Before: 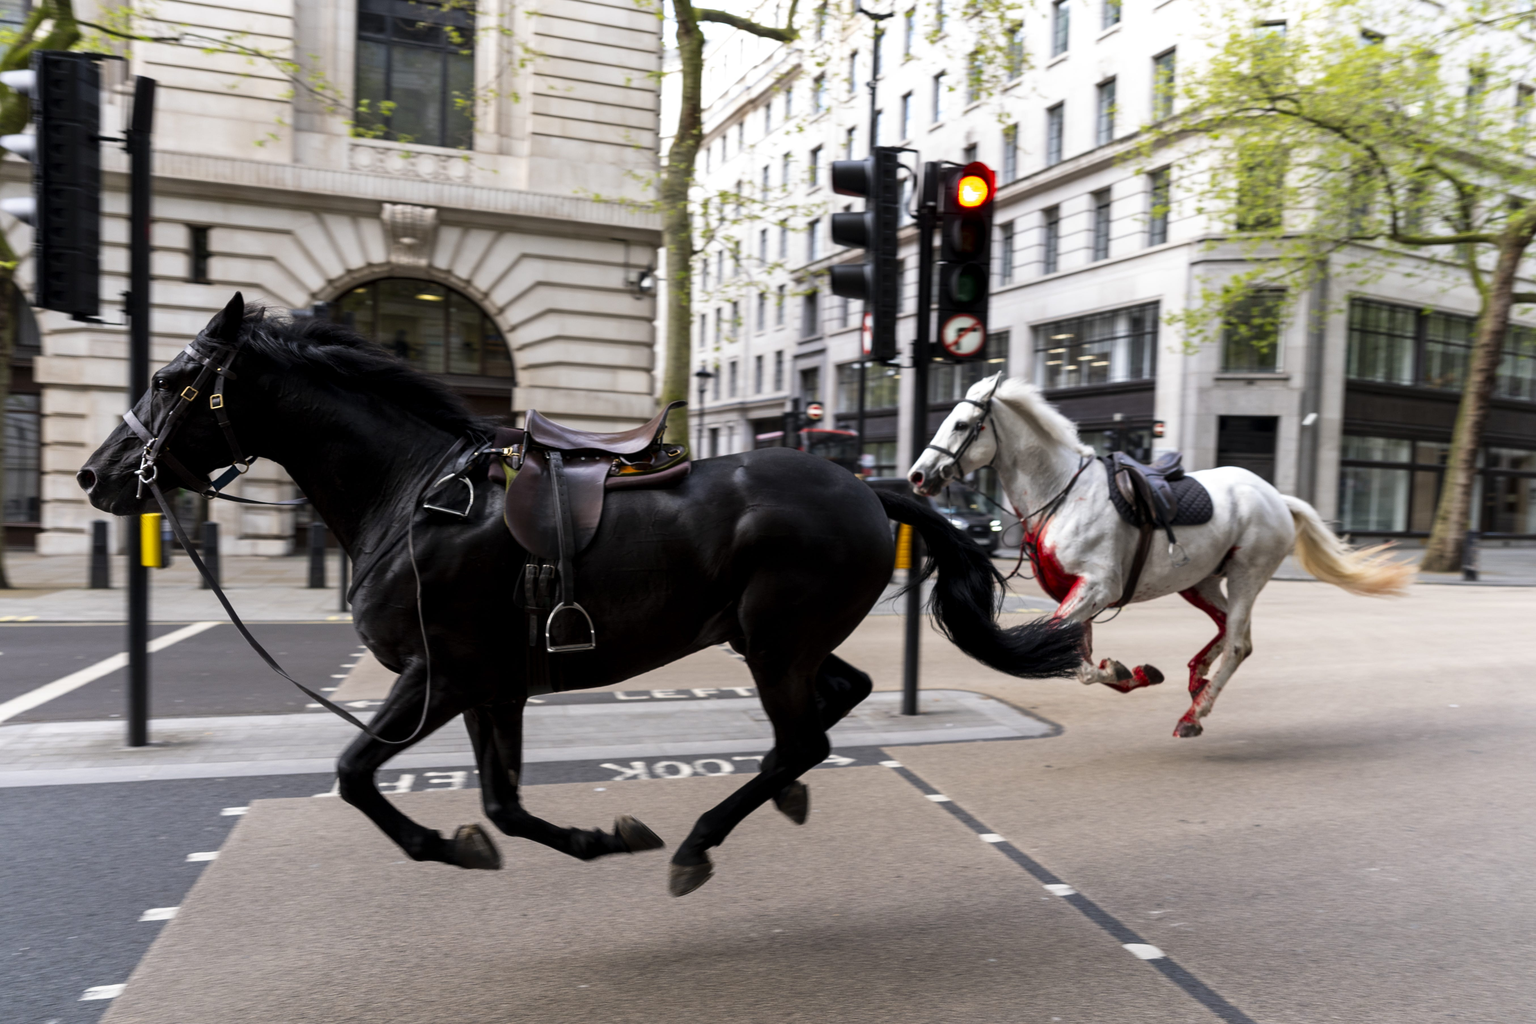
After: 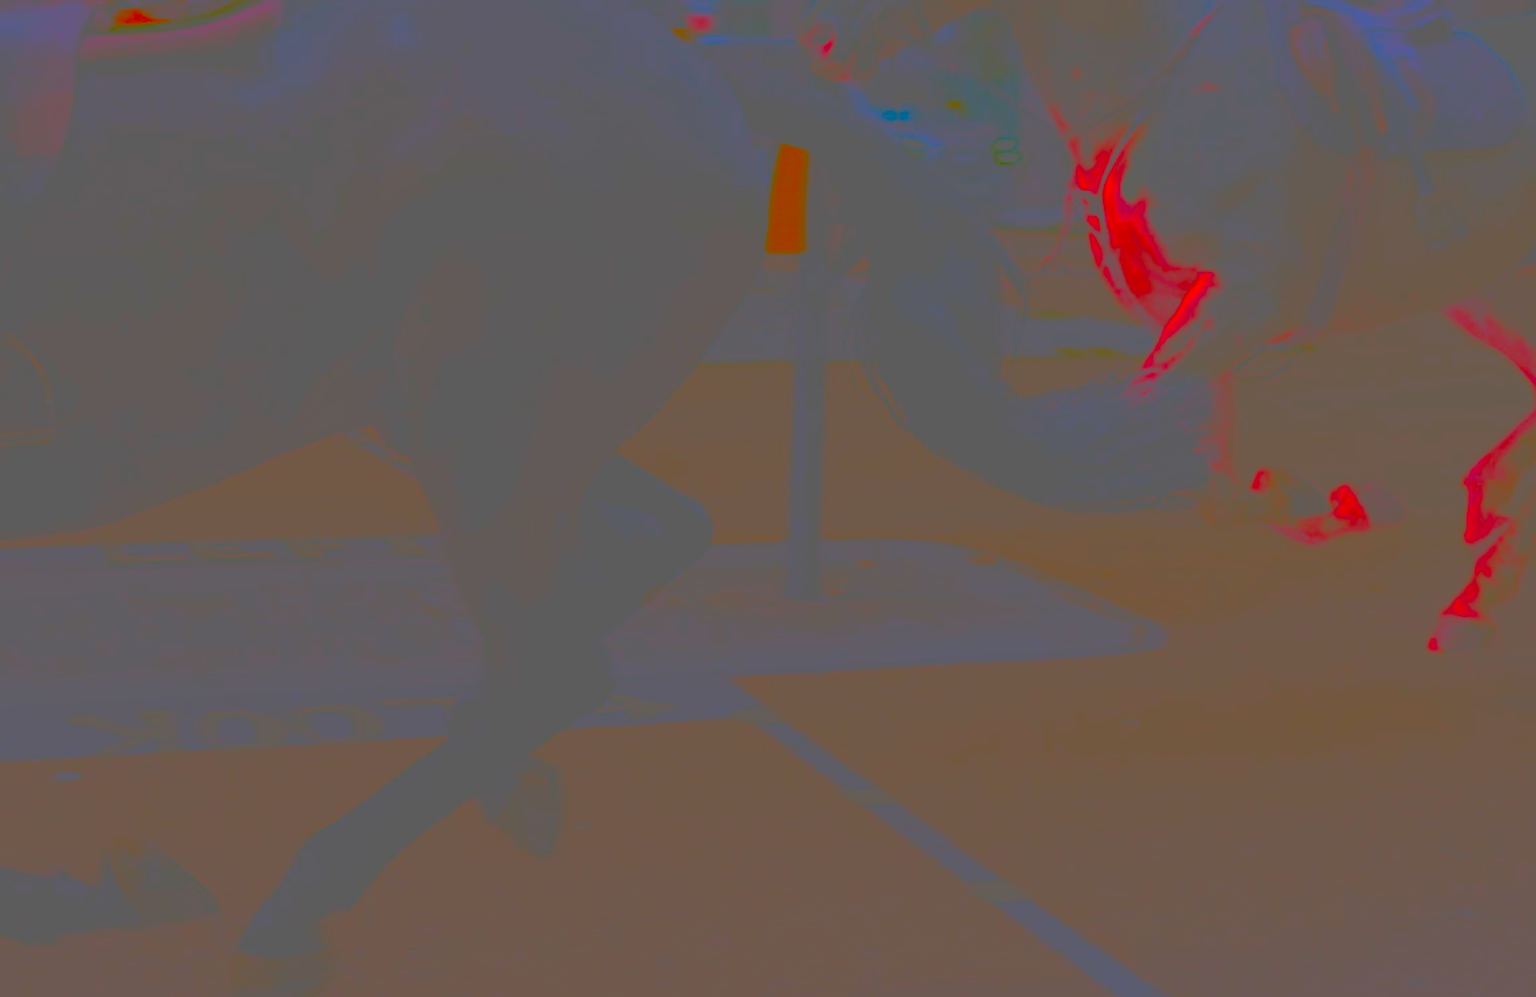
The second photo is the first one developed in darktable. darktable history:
crop: left 37.221%, top 45.169%, right 20.63%, bottom 13.777%
rotate and perspective: automatic cropping off
contrast brightness saturation: contrast -0.99, brightness -0.17, saturation 0.75
exposure: exposure 0.636 EV, compensate highlight preservation false
